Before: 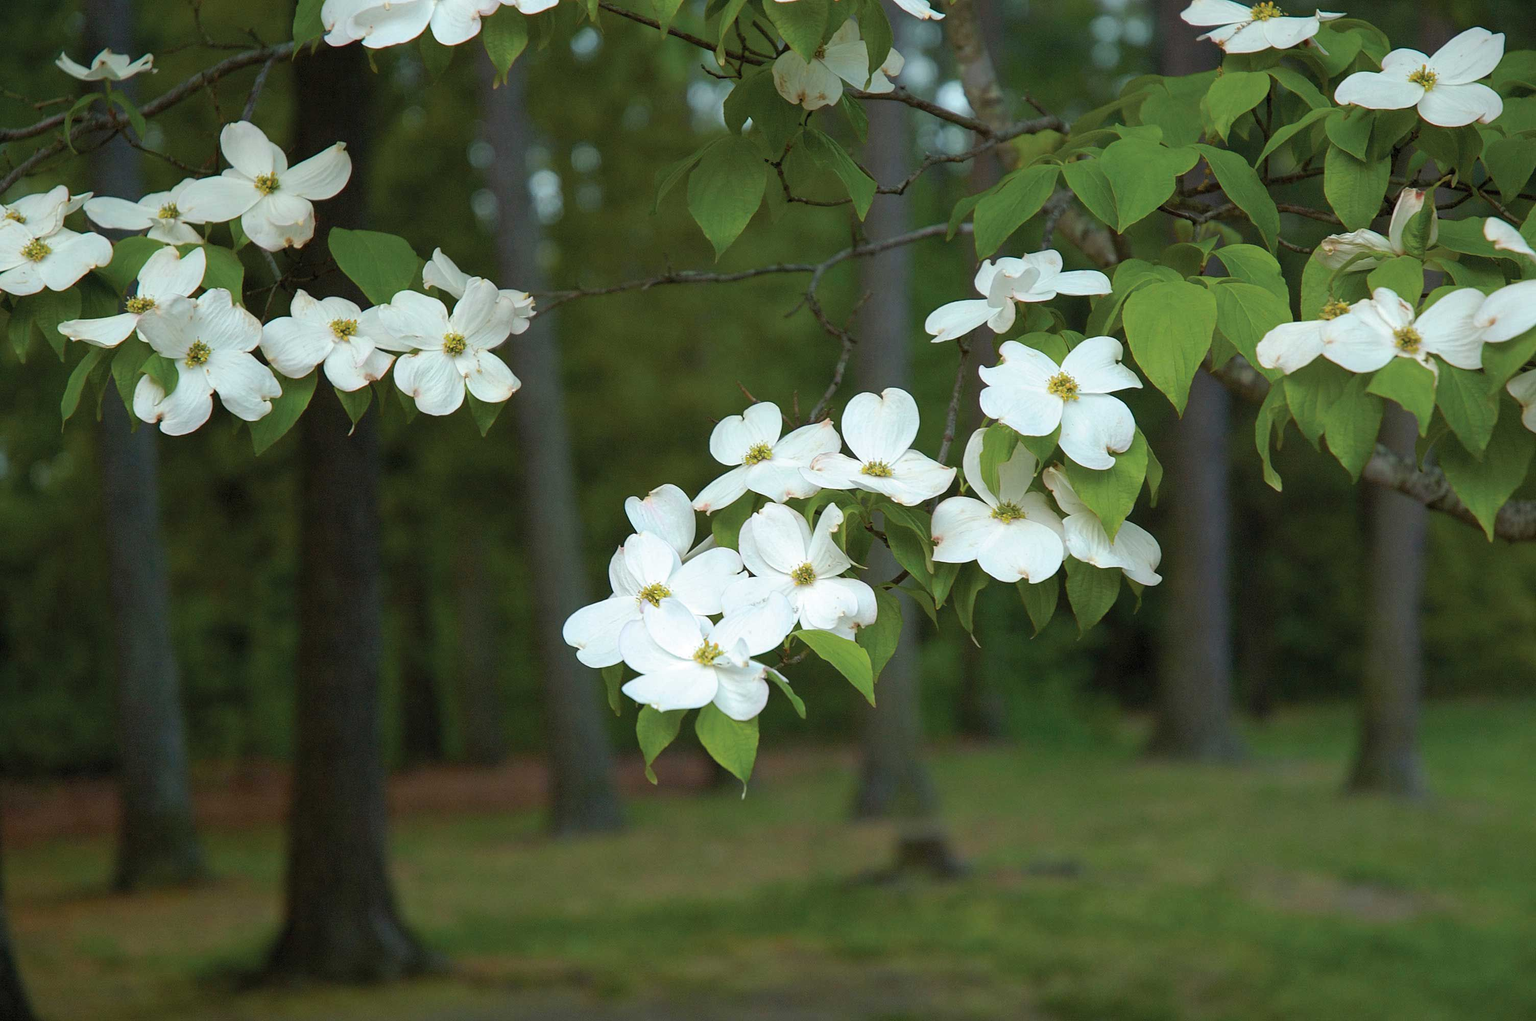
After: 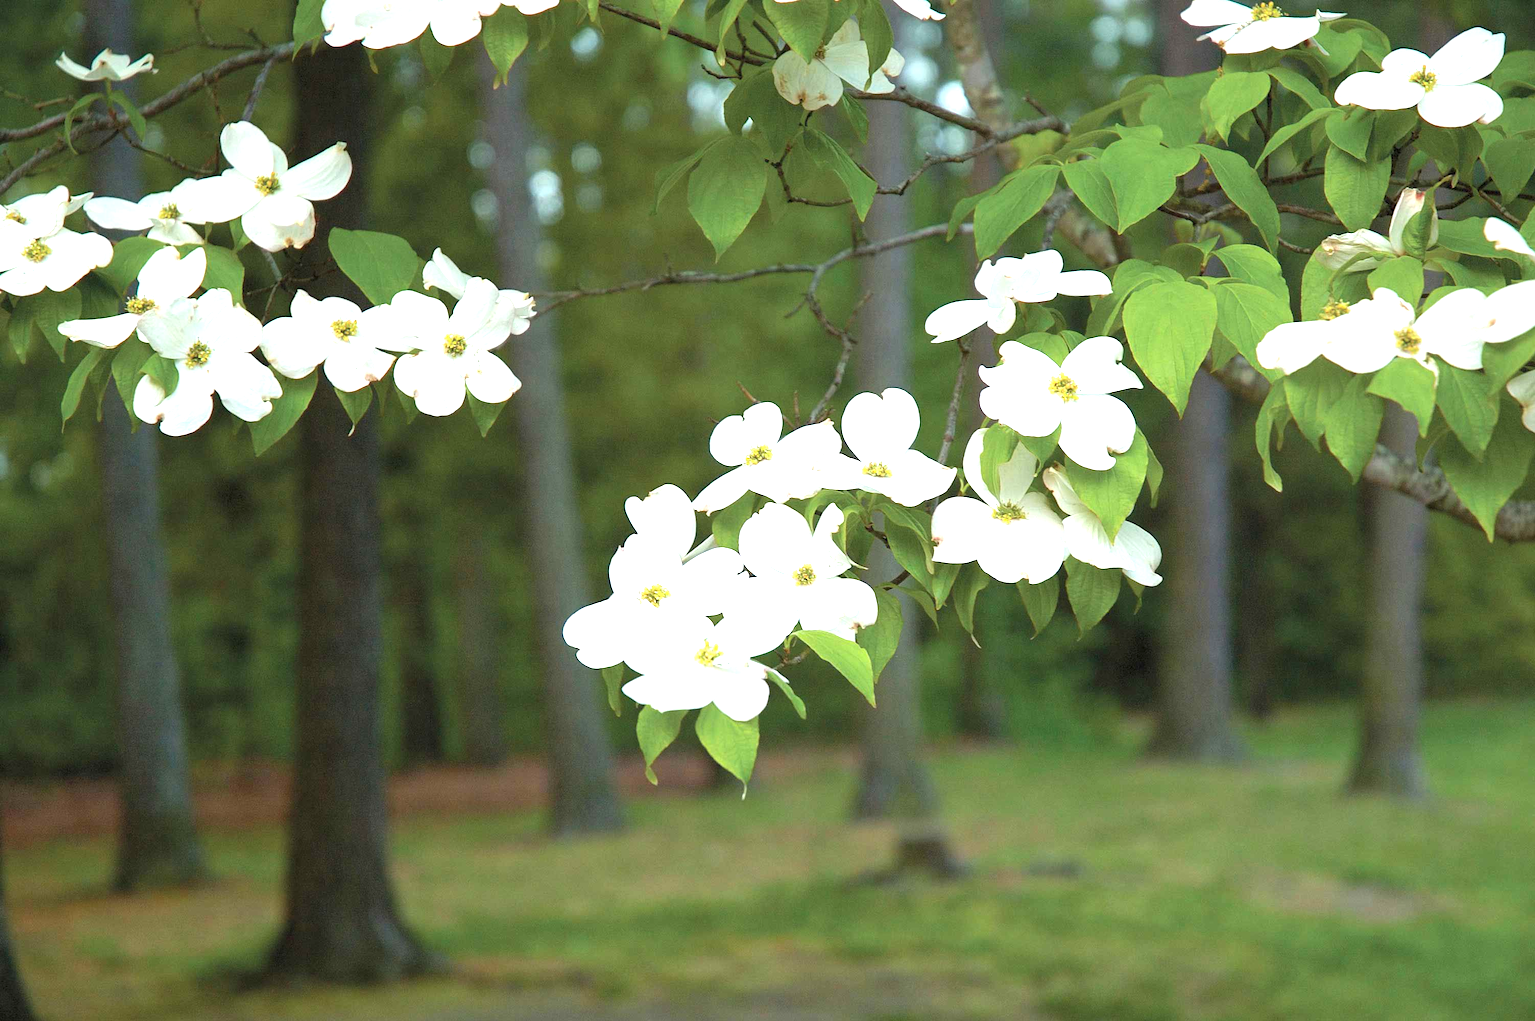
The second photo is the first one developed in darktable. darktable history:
exposure: exposure 1.265 EV, compensate highlight preservation false
